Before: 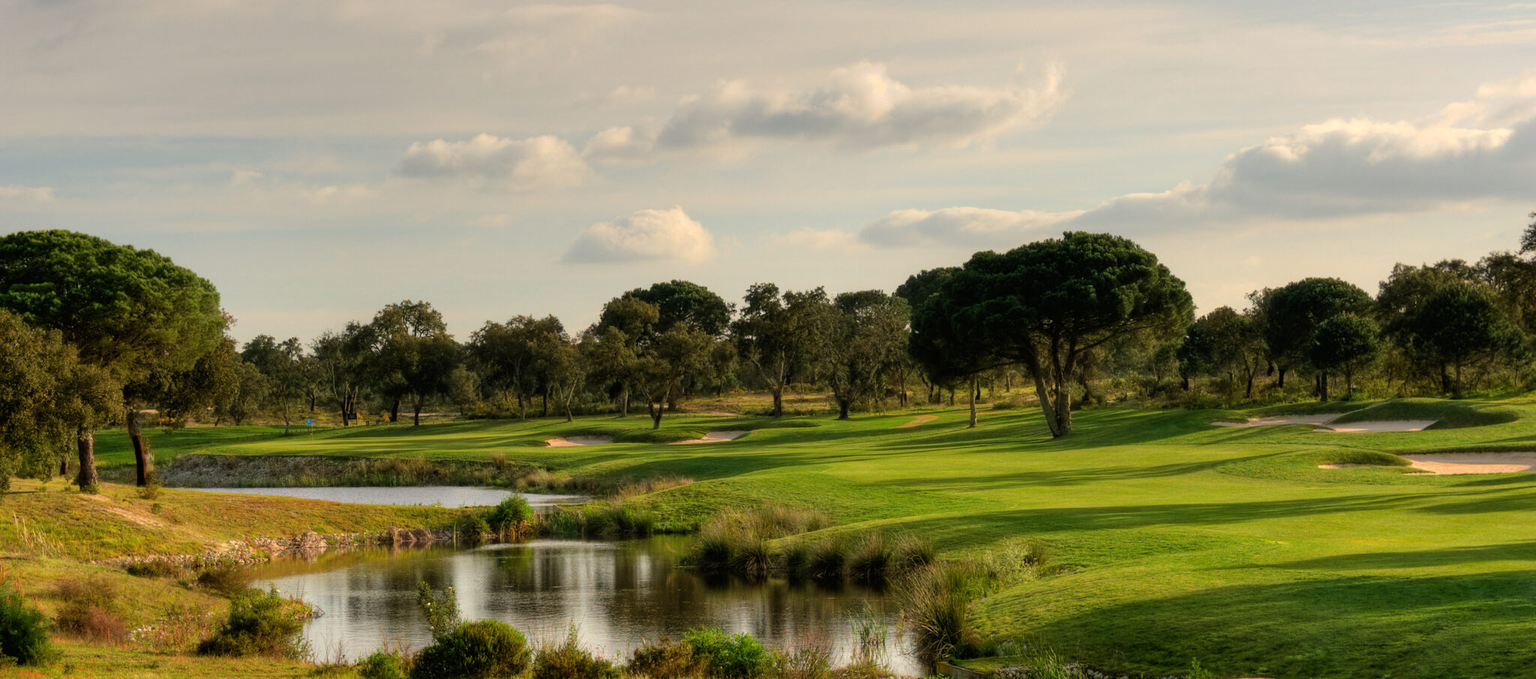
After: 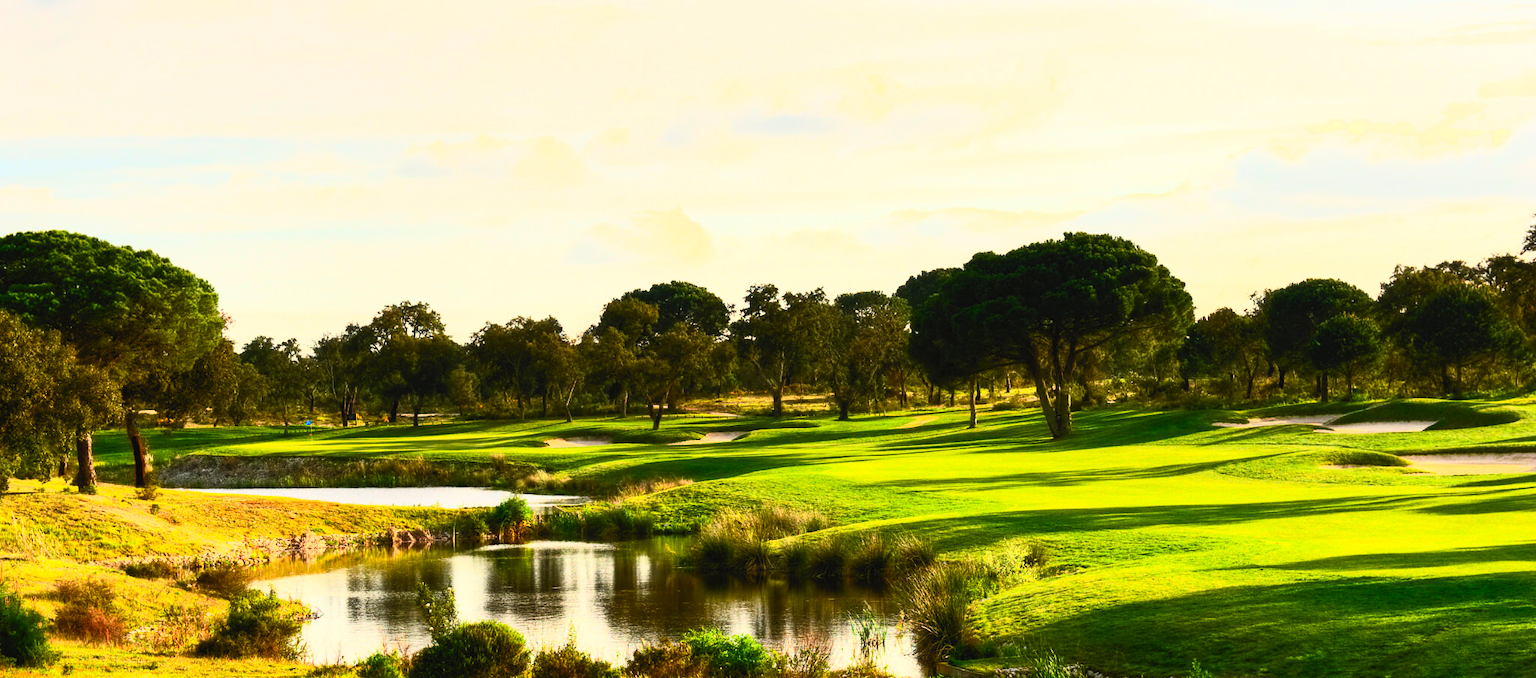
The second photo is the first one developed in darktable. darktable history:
crop and rotate: left 0.13%, bottom 0.001%
contrast brightness saturation: contrast 0.835, brightness 0.601, saturation 0.604
tone equalizer: edges refinement/feathering 500, mask exposure compensation -1.57 EV, preserve details no
